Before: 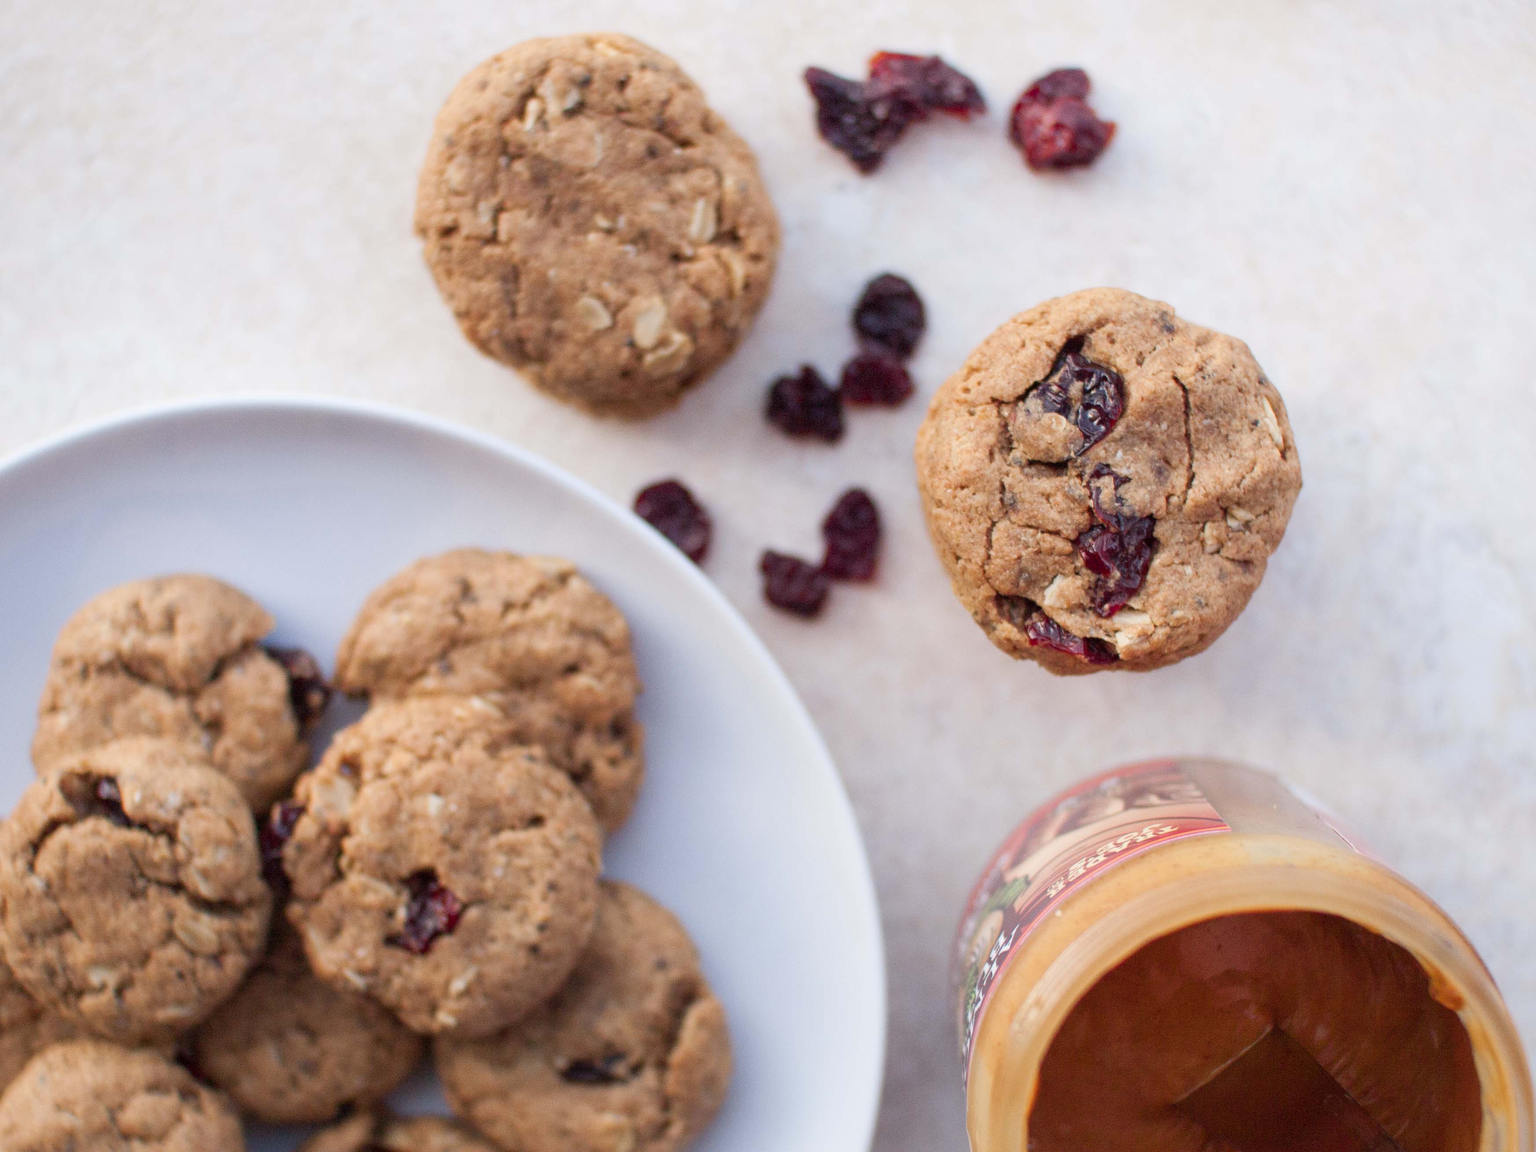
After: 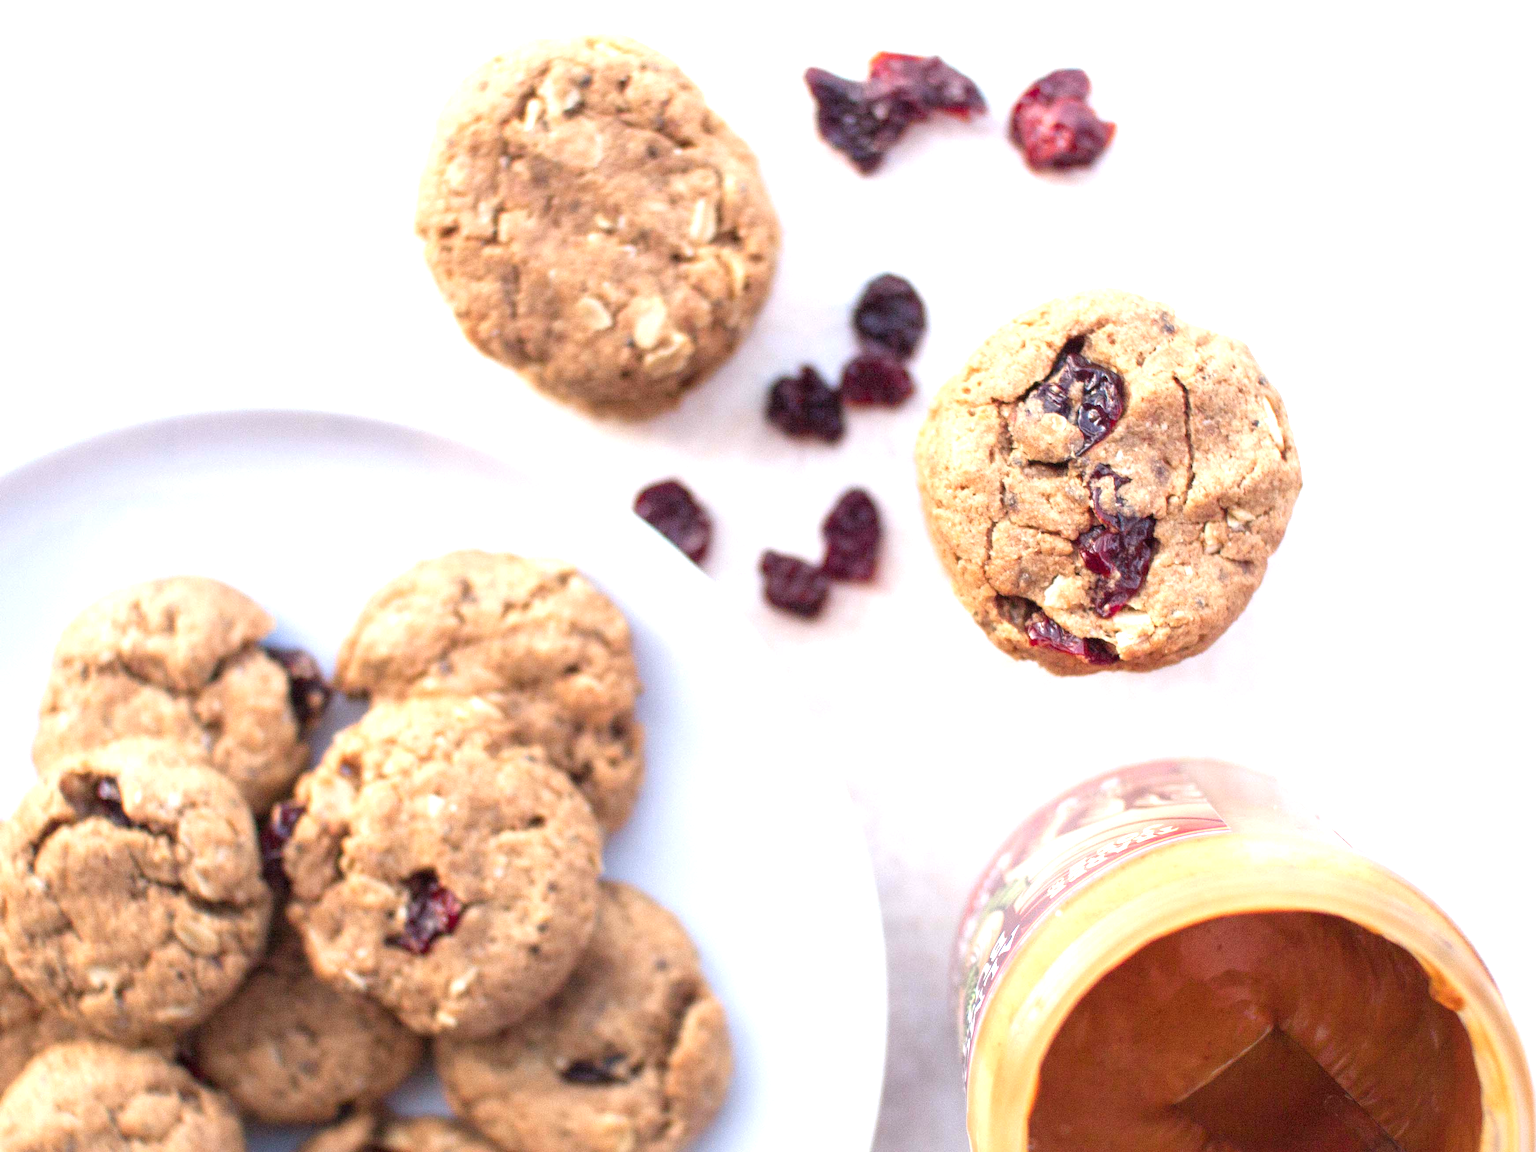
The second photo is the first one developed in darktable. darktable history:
exposure: black level correction 0, exposure 1.1 EV, compensate exposure bias true, compensate highlight preservation false
tone equalizer: on, module defaults
